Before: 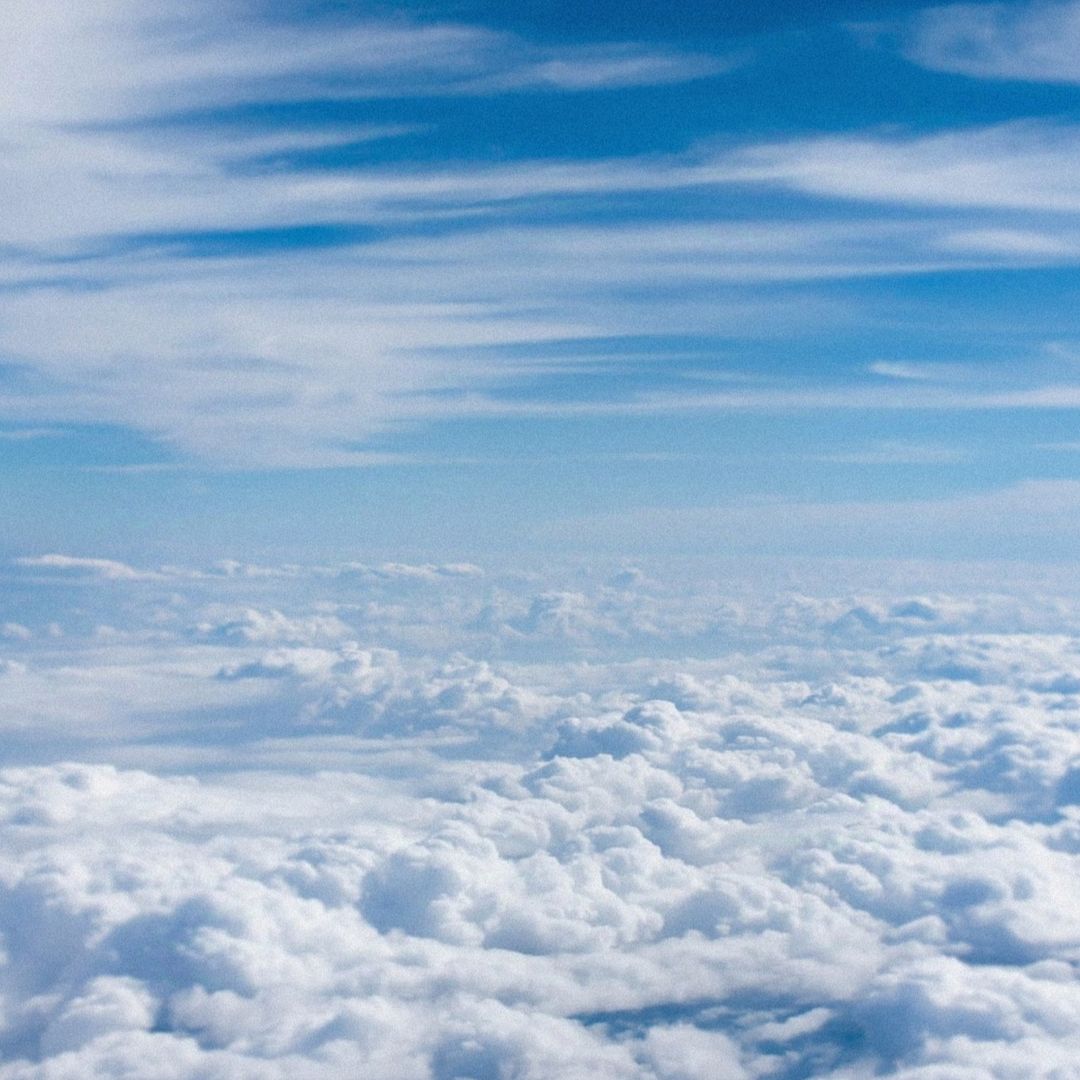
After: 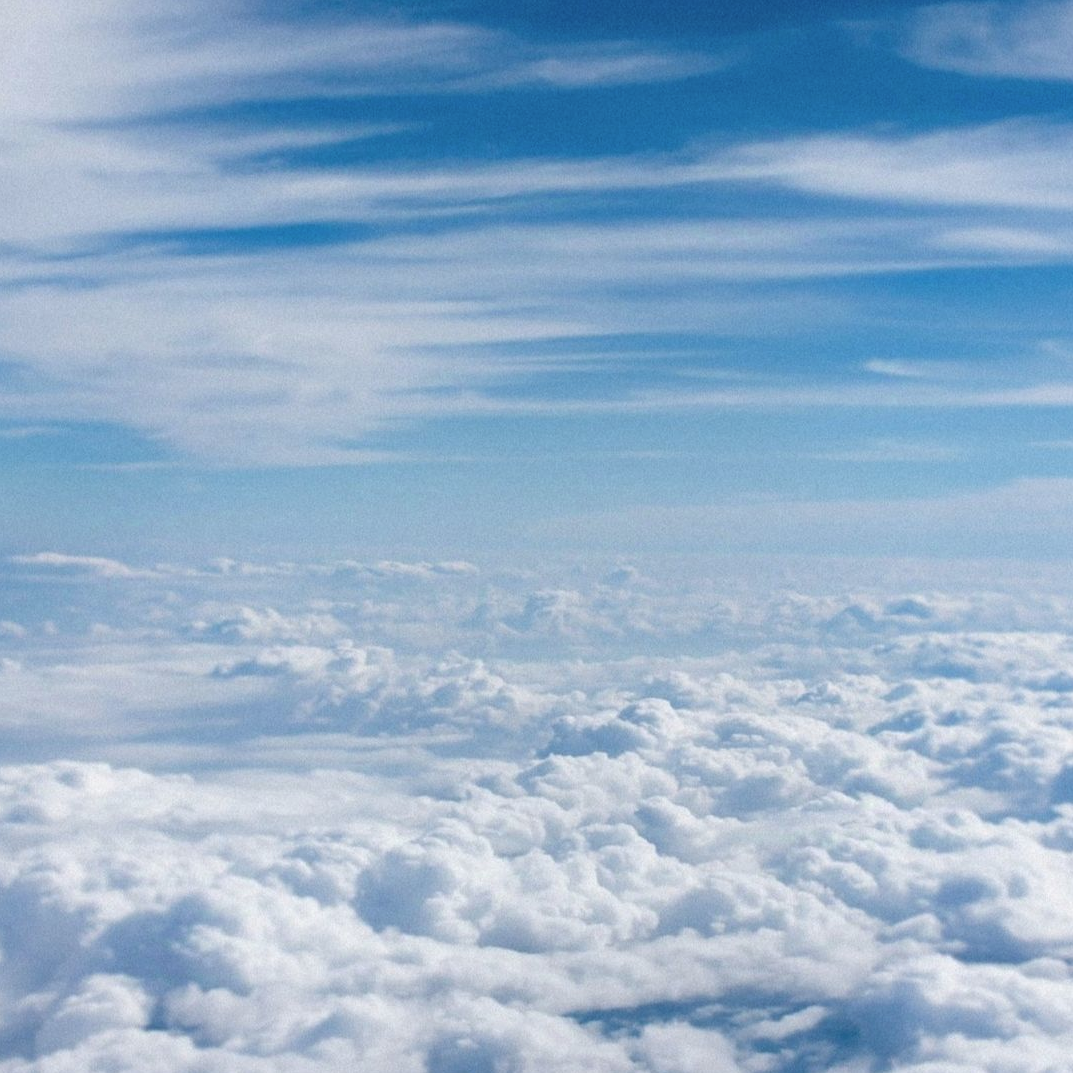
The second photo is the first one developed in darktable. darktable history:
crop and rotate: left 0.587%, top 0.337%, bottom 0.288%
contrast brightness saturation: saturation -0.069
